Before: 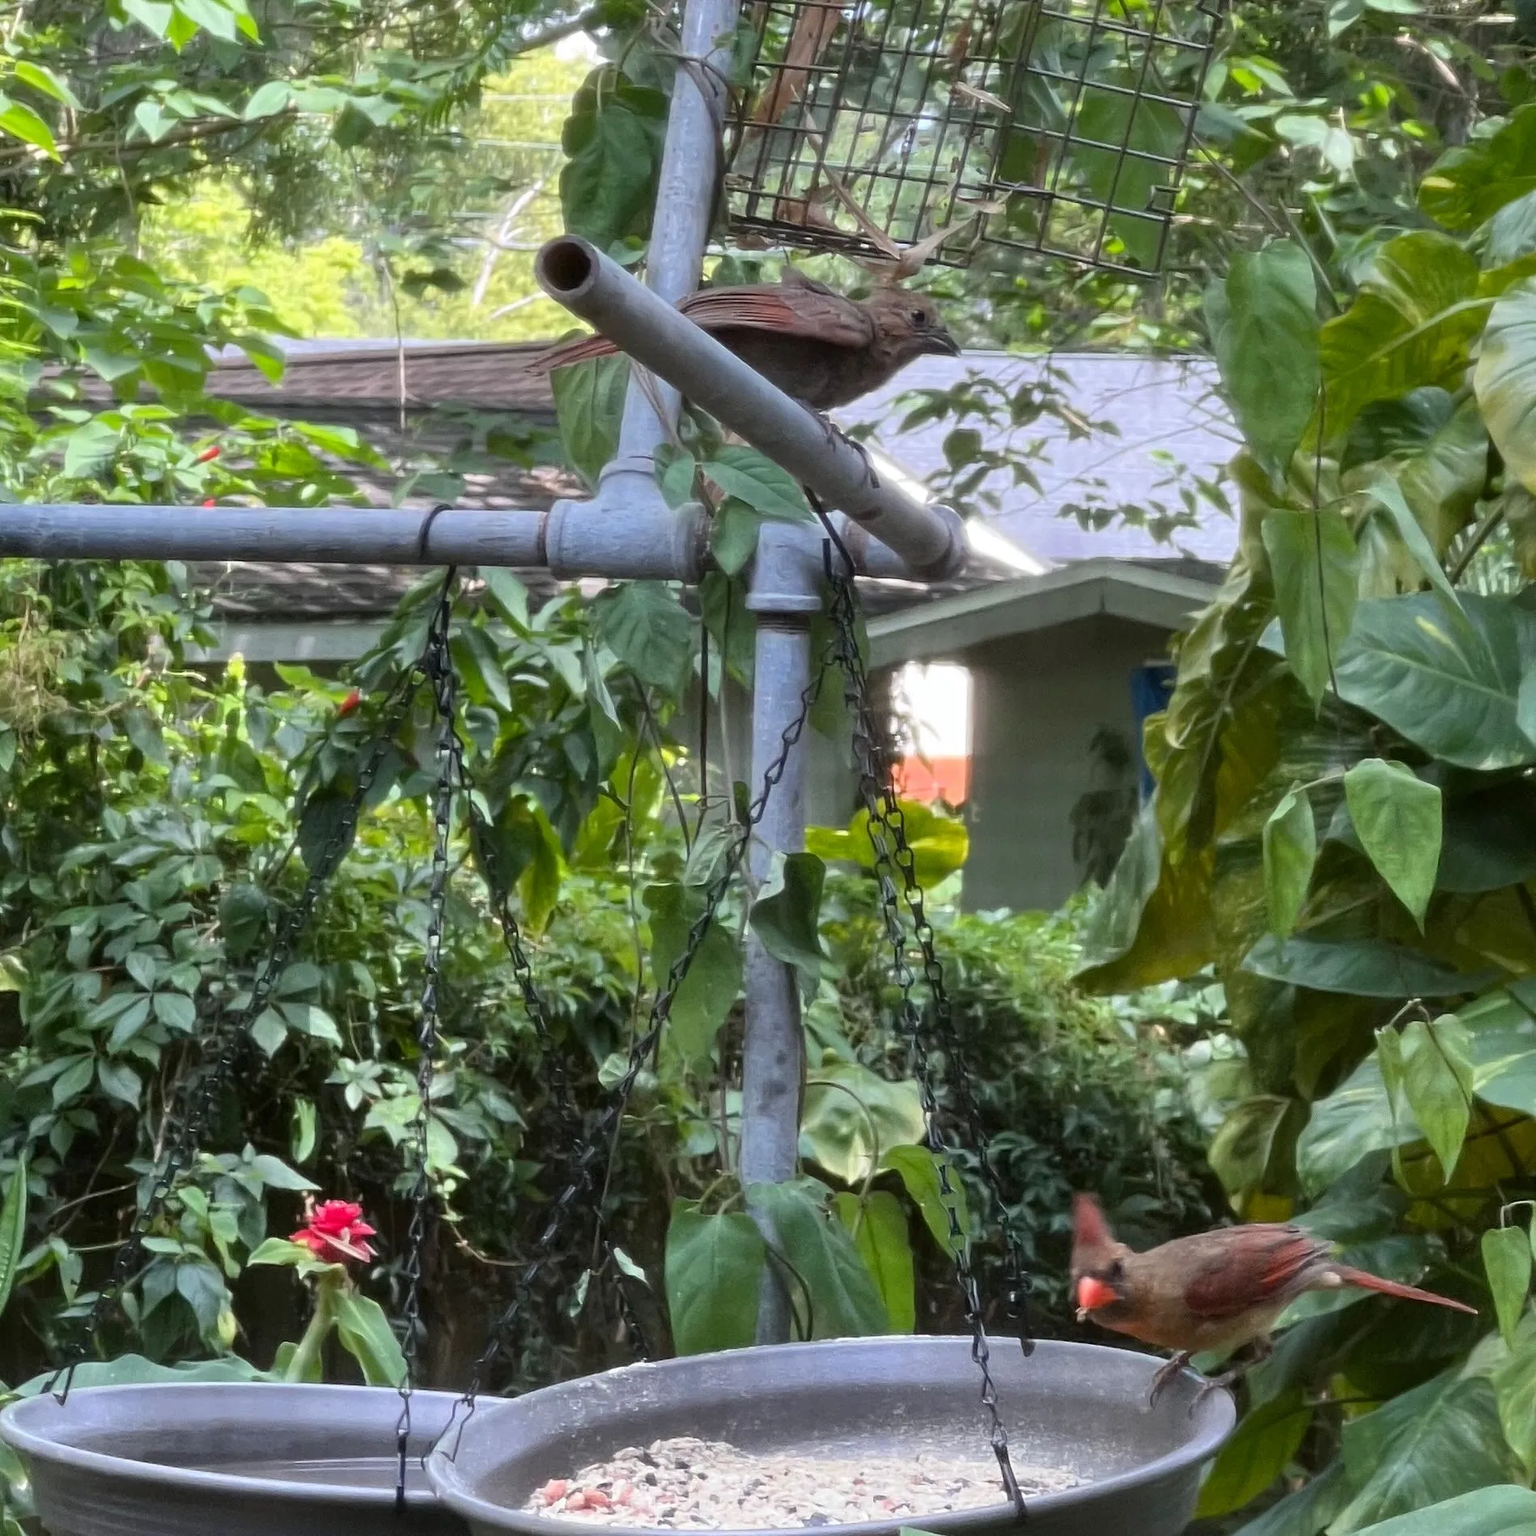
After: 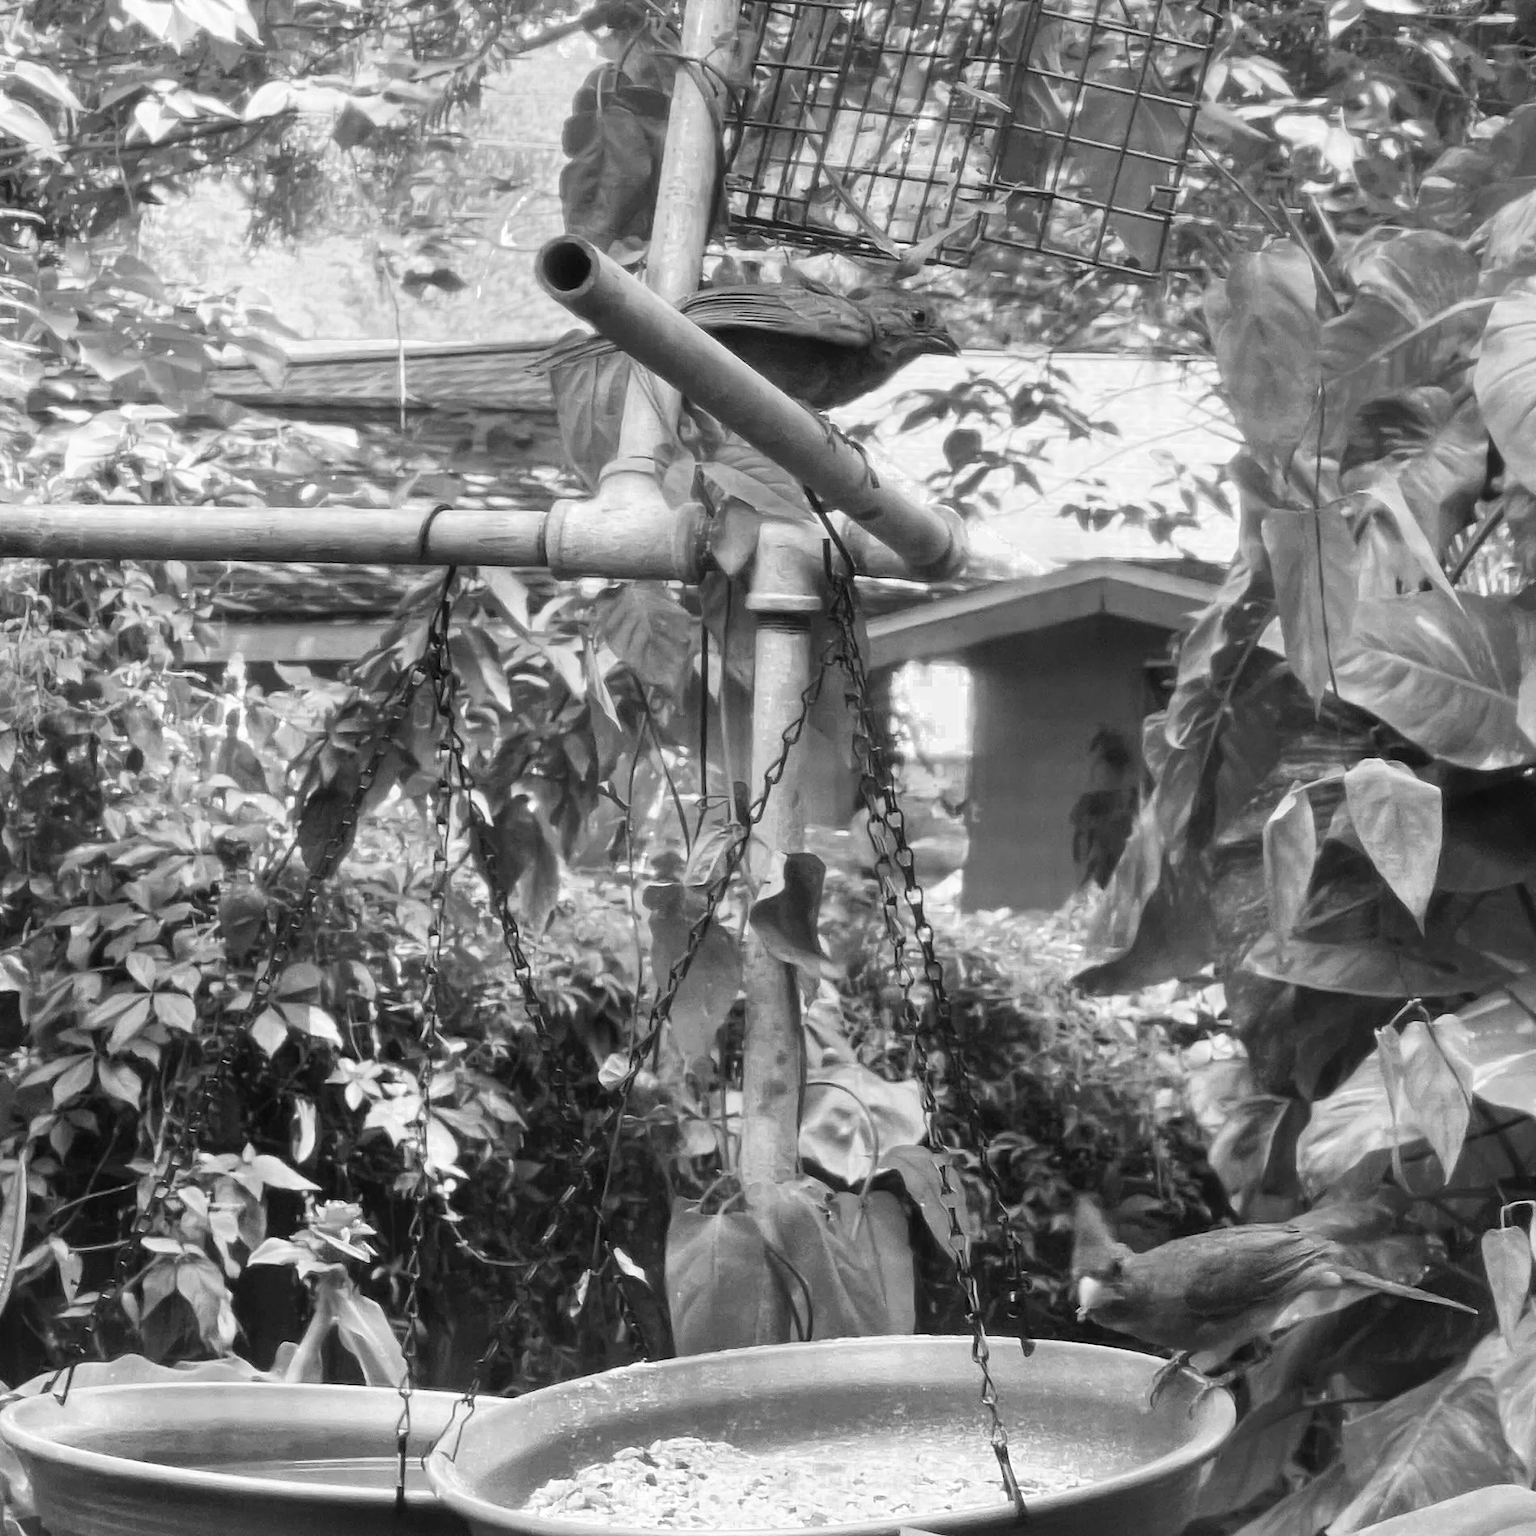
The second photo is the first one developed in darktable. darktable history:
color correction: highlights a* 10.26, highlights b* 9.69, shadows a* 8.3, shadows b* 7.77, saturation 0.782
contrast brightness saturation: contrast 0.199, brightness 0.164, saturation 0.227
color zones: curves: ch0 [(0.002, 0.589) (0.107, 0.484) (0.146, 0.249) (0.217, 0.352) (0.309, 0.525) (0.39, 0.404) (0.455, 0.169) (0.597, 0.055) (0.724, 0.212) (0.775, 0.691) (0.869, 0.571) (1, 0.587)]; ch1 [(0, 0) (0.143, 0) (0.286, 0) (0.429, 0) (0.571, 0) (0.714, 0) (0.857, 0)]
